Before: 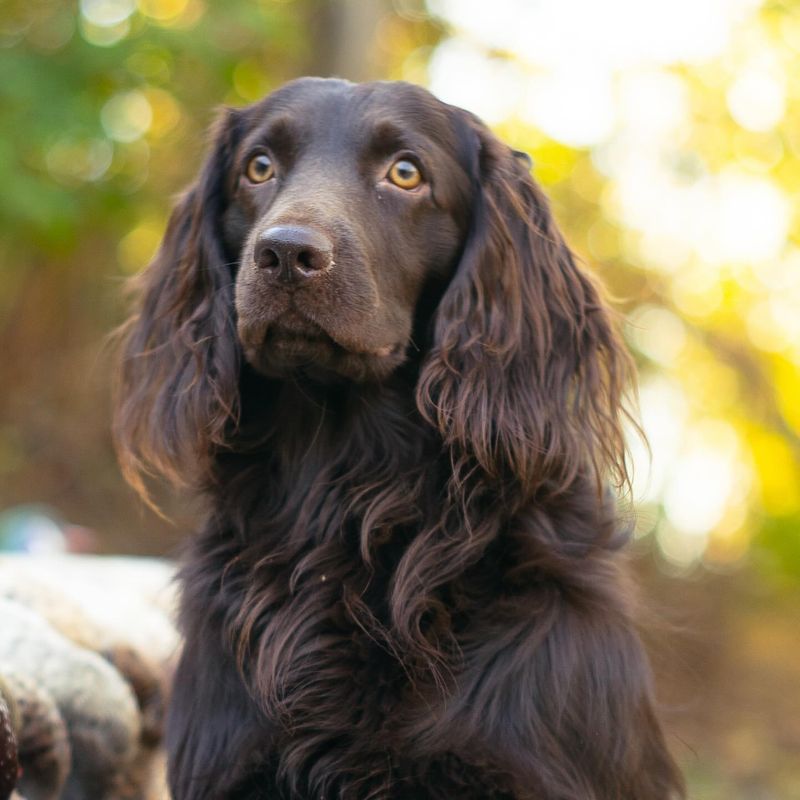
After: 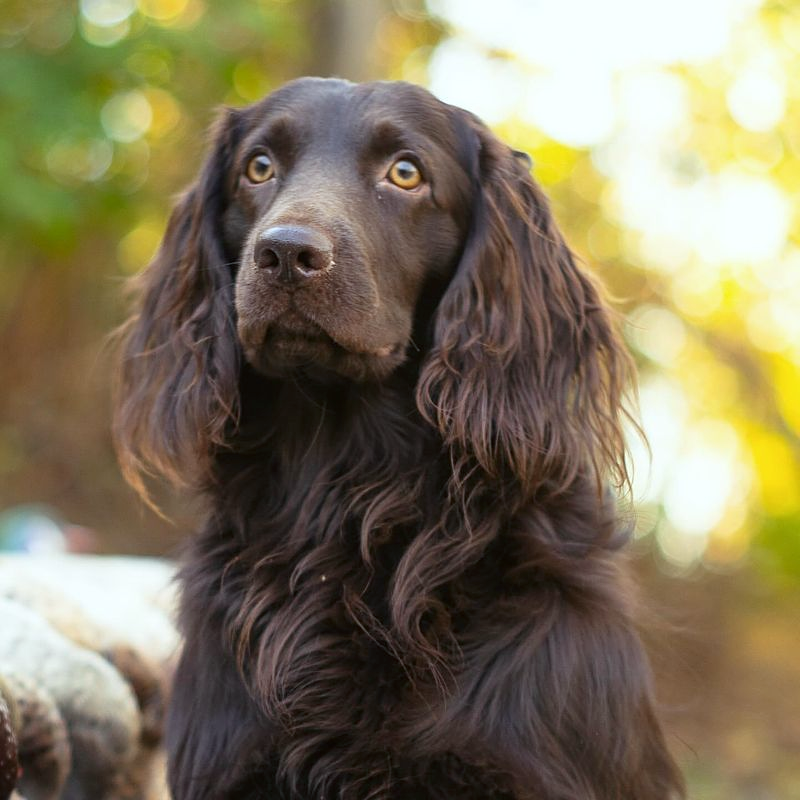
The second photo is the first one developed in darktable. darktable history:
color correction: highlights a* -2.93, highlights b* -2.16, shadows a* 2.31, shadows b* 2.87
sharpen: amount 0.206
